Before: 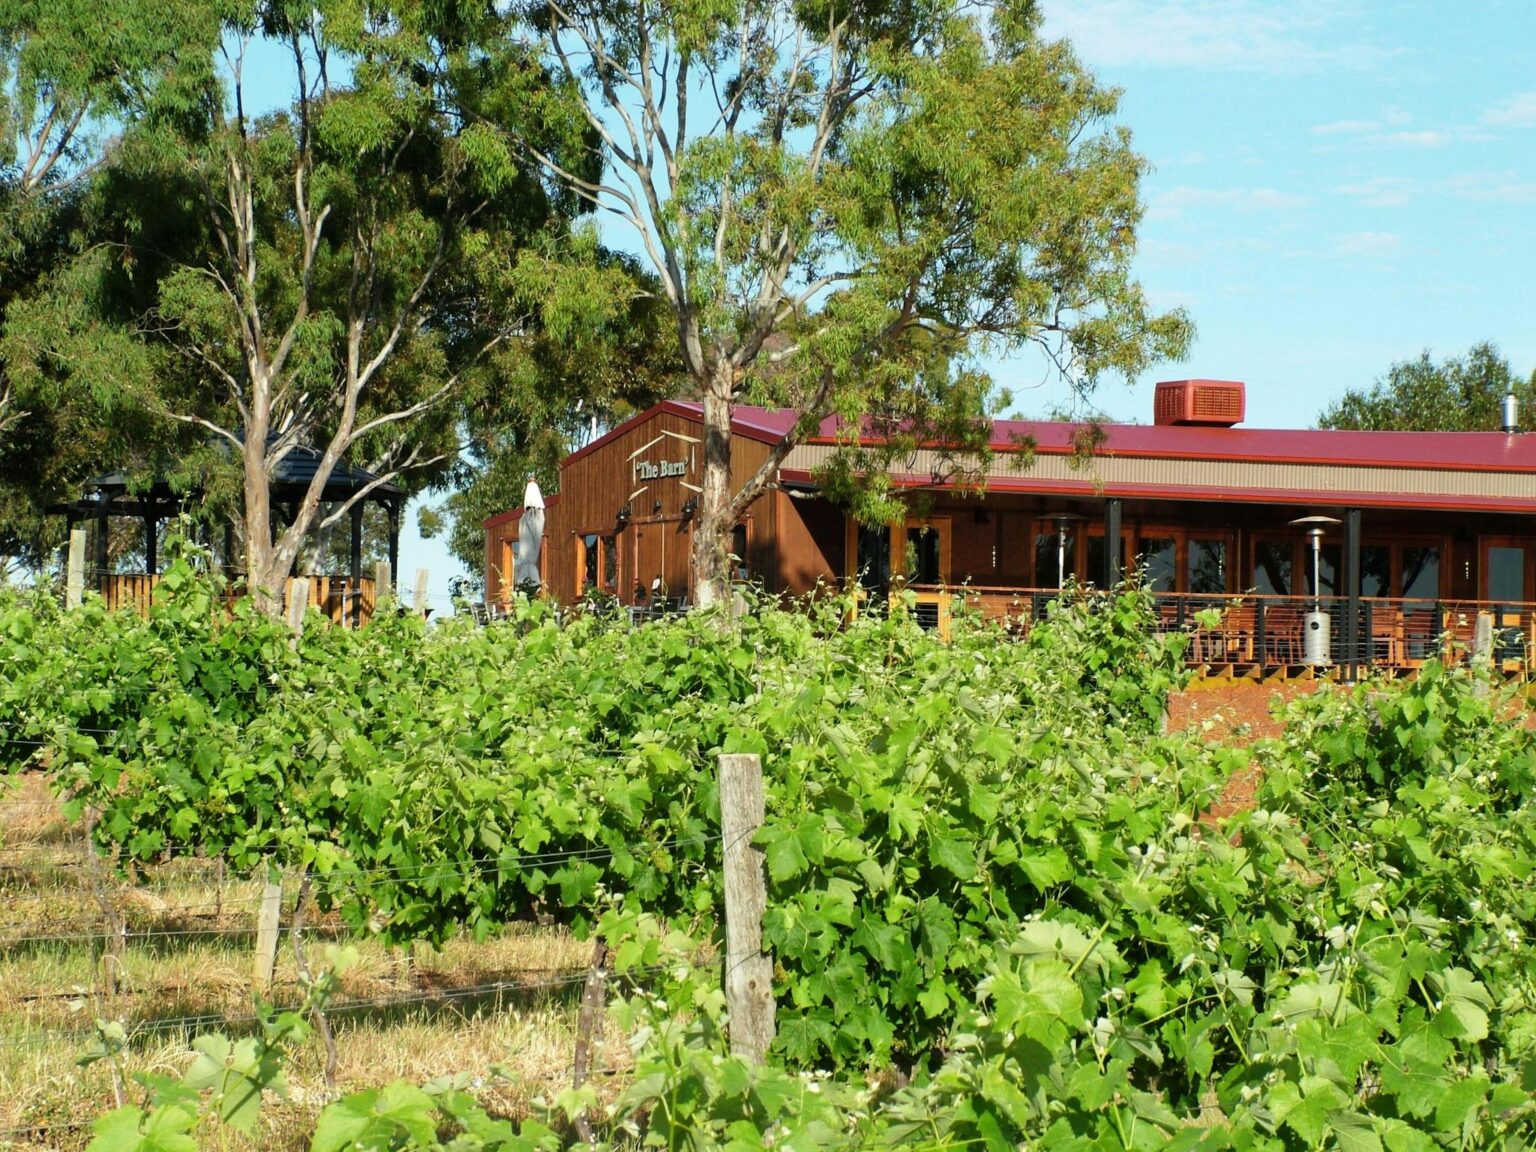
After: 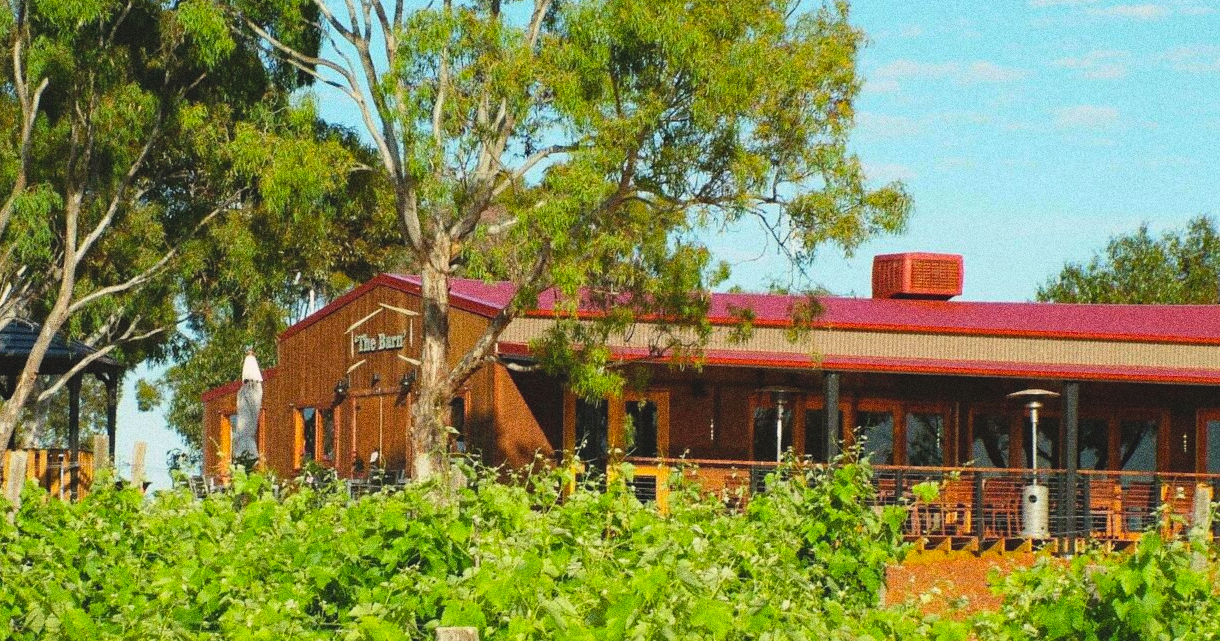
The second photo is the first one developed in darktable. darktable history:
color balance rgb: shadows lift › chroma 2%, shadows lift › hue 50°, power › hue 60°, highlights gain › chroma 1%, highlights gain › hue 60°, global offset › luminance 0.25%, global vibrance 30%
grain: coarseness 10.62 ISO, strength 55.56%
crop: left 18.38%, top 11.092%, right 2.134%, bottom 33.217%
haze removal: compatibility mode true, adaptive false
contrast brightness saturation: contrast -0.1, brightness 0.05, saturation 0.08
